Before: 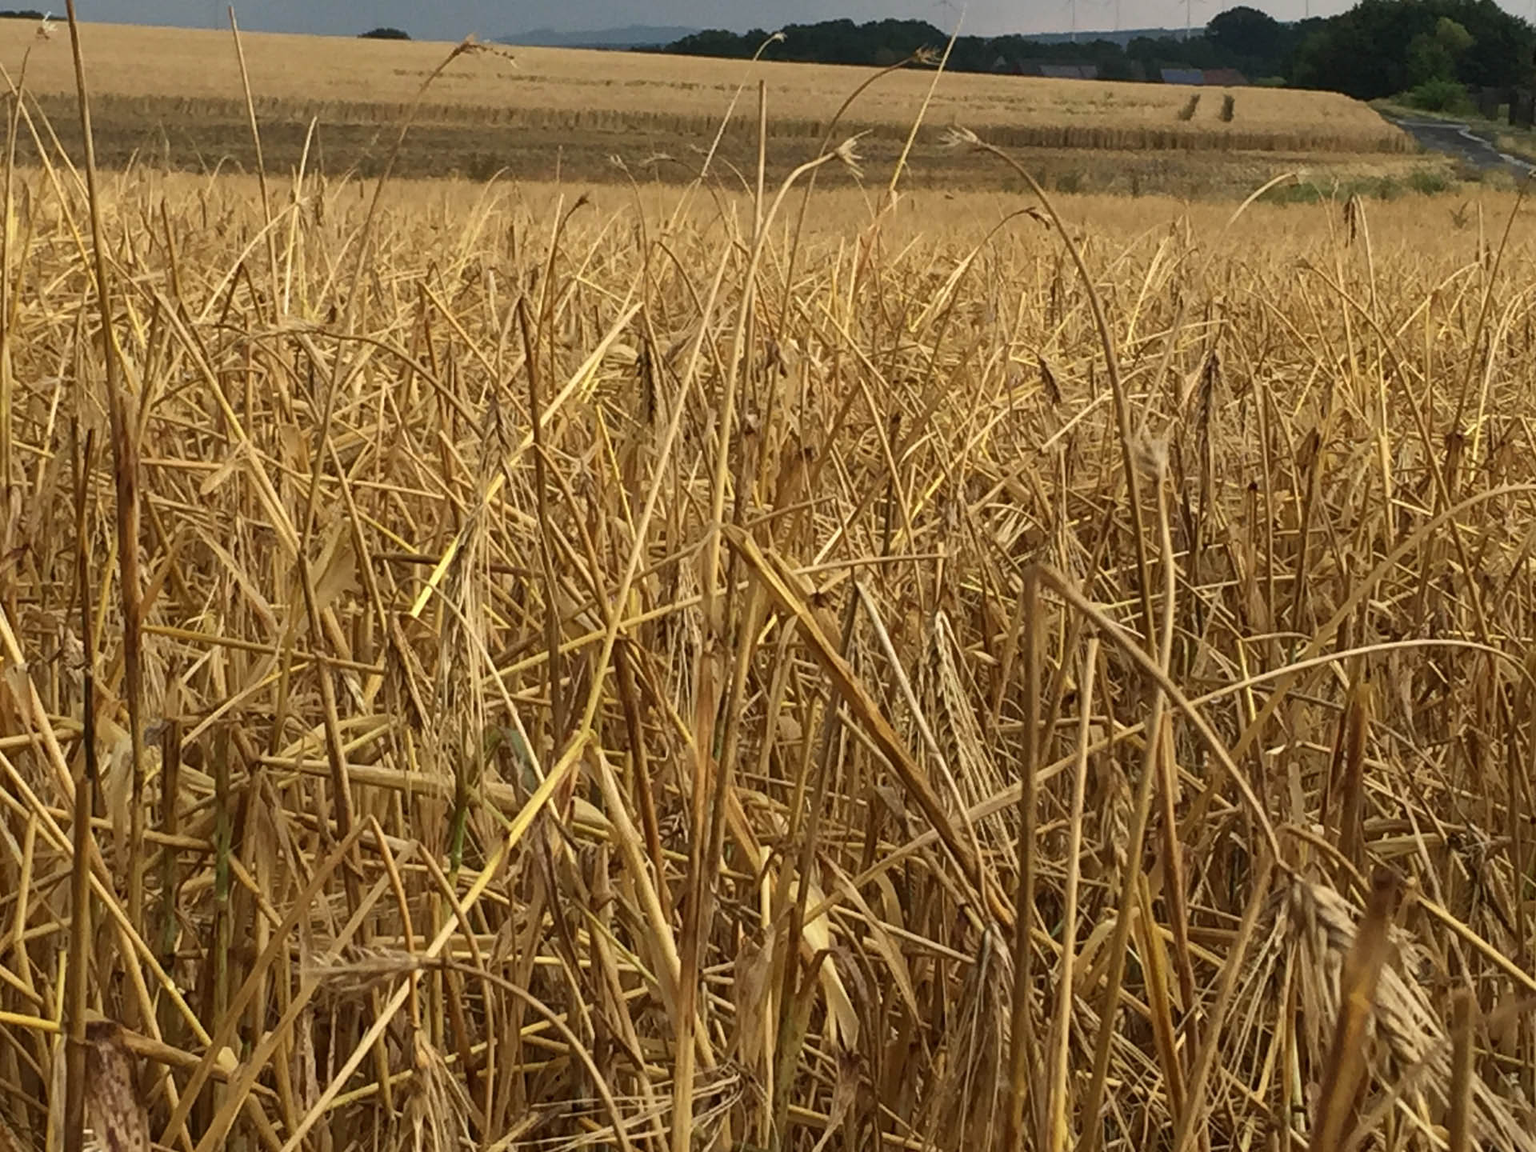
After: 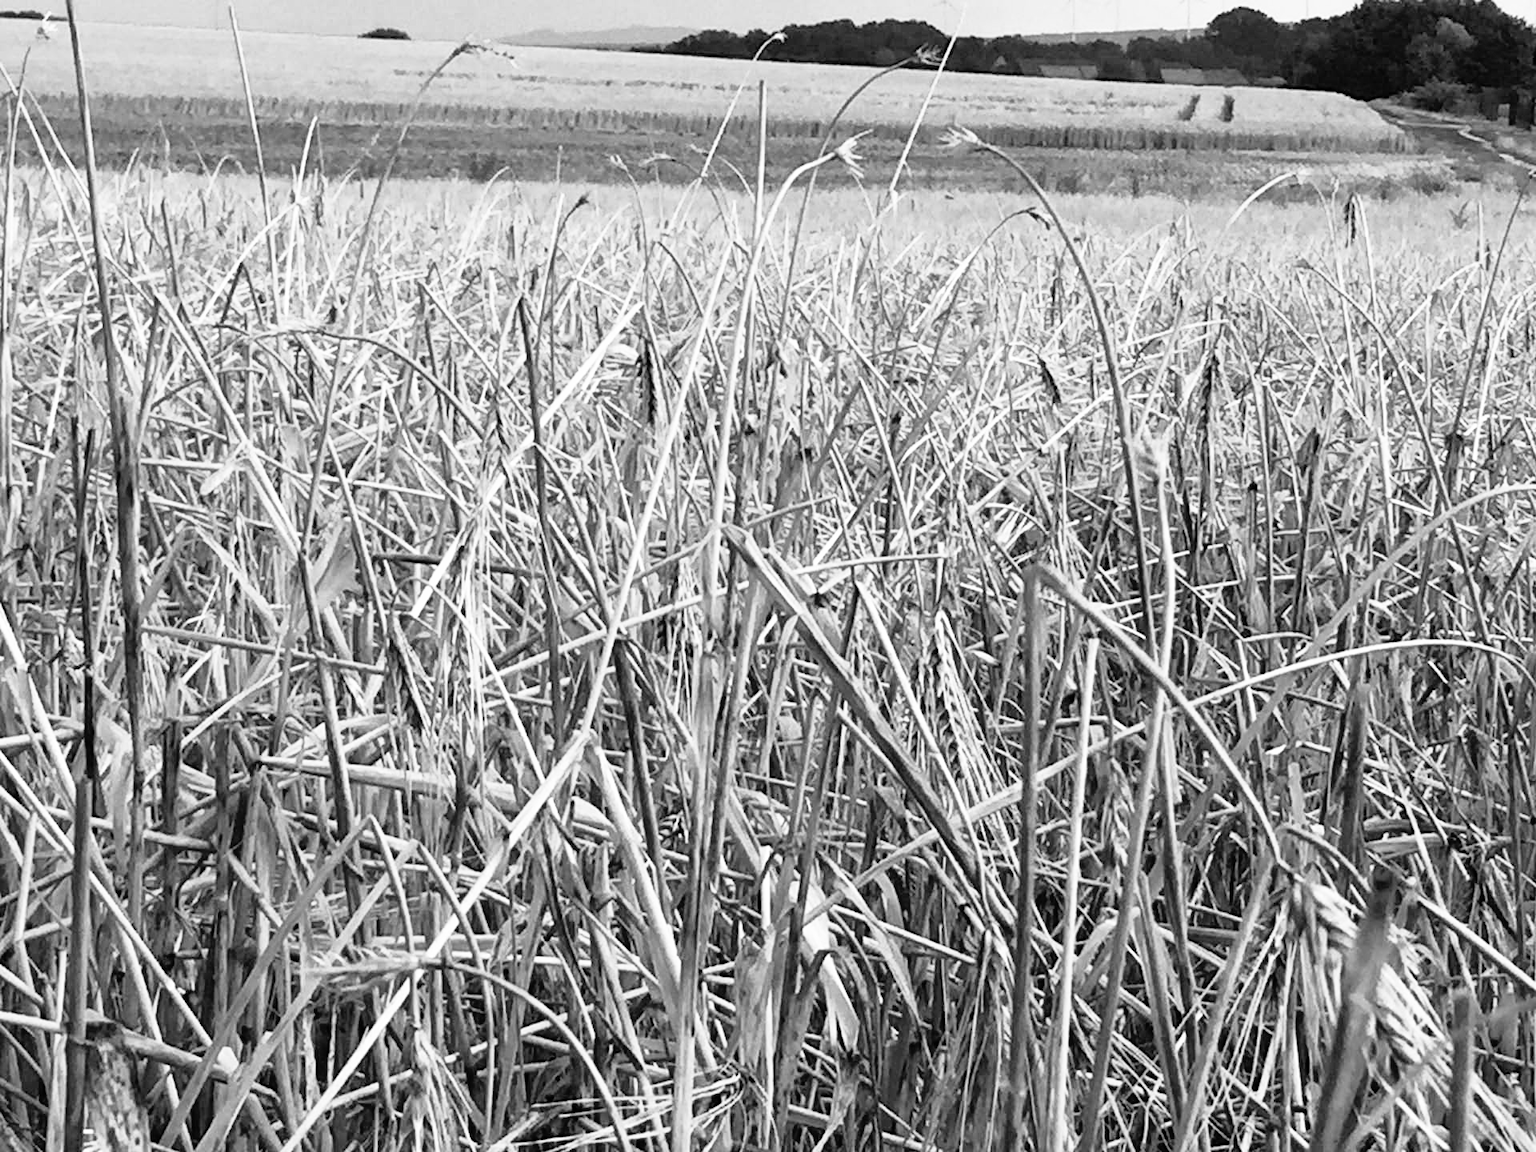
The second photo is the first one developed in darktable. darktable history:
color calibration: output gray [0.246, 0.254, 0.501, 0], illuminant custom, x 0.389, y 0.387, temperature 3830.83 K
base curve: curves: ch0 [(0, 0) (0.012, 0.01) (0.073, 0.168) (0.31, 0.711) (0.645, 0.957) (1, 1)], preserve colors none
exposure: black level correction 0.004, exposure 0.388 EV, compensate highlight preservation false
